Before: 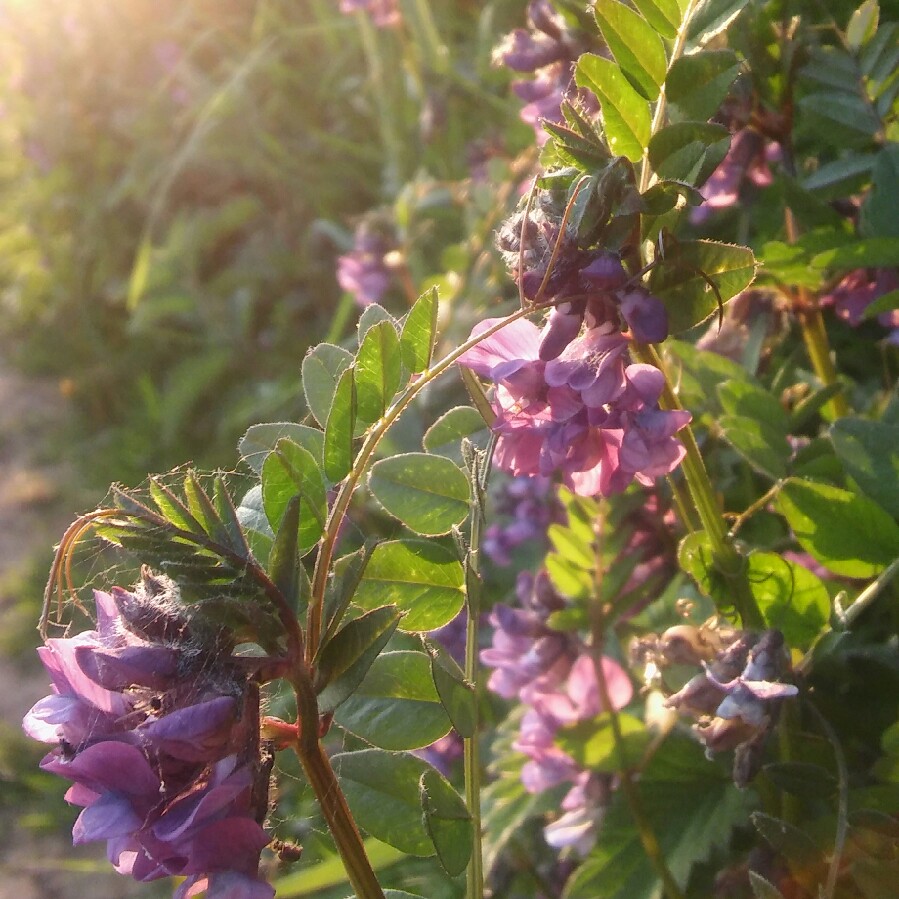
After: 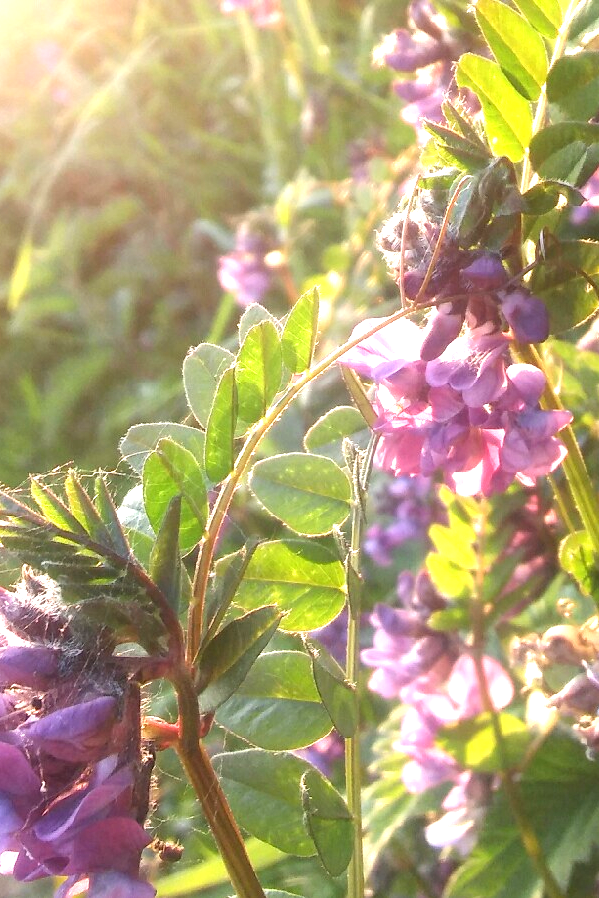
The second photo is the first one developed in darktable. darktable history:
exposure: black level correction 0, exposure 1.173 EV, compensate exposure bias true, compensate highlight preservation false
crop and rotate: left 13.409%, right 19.924%
